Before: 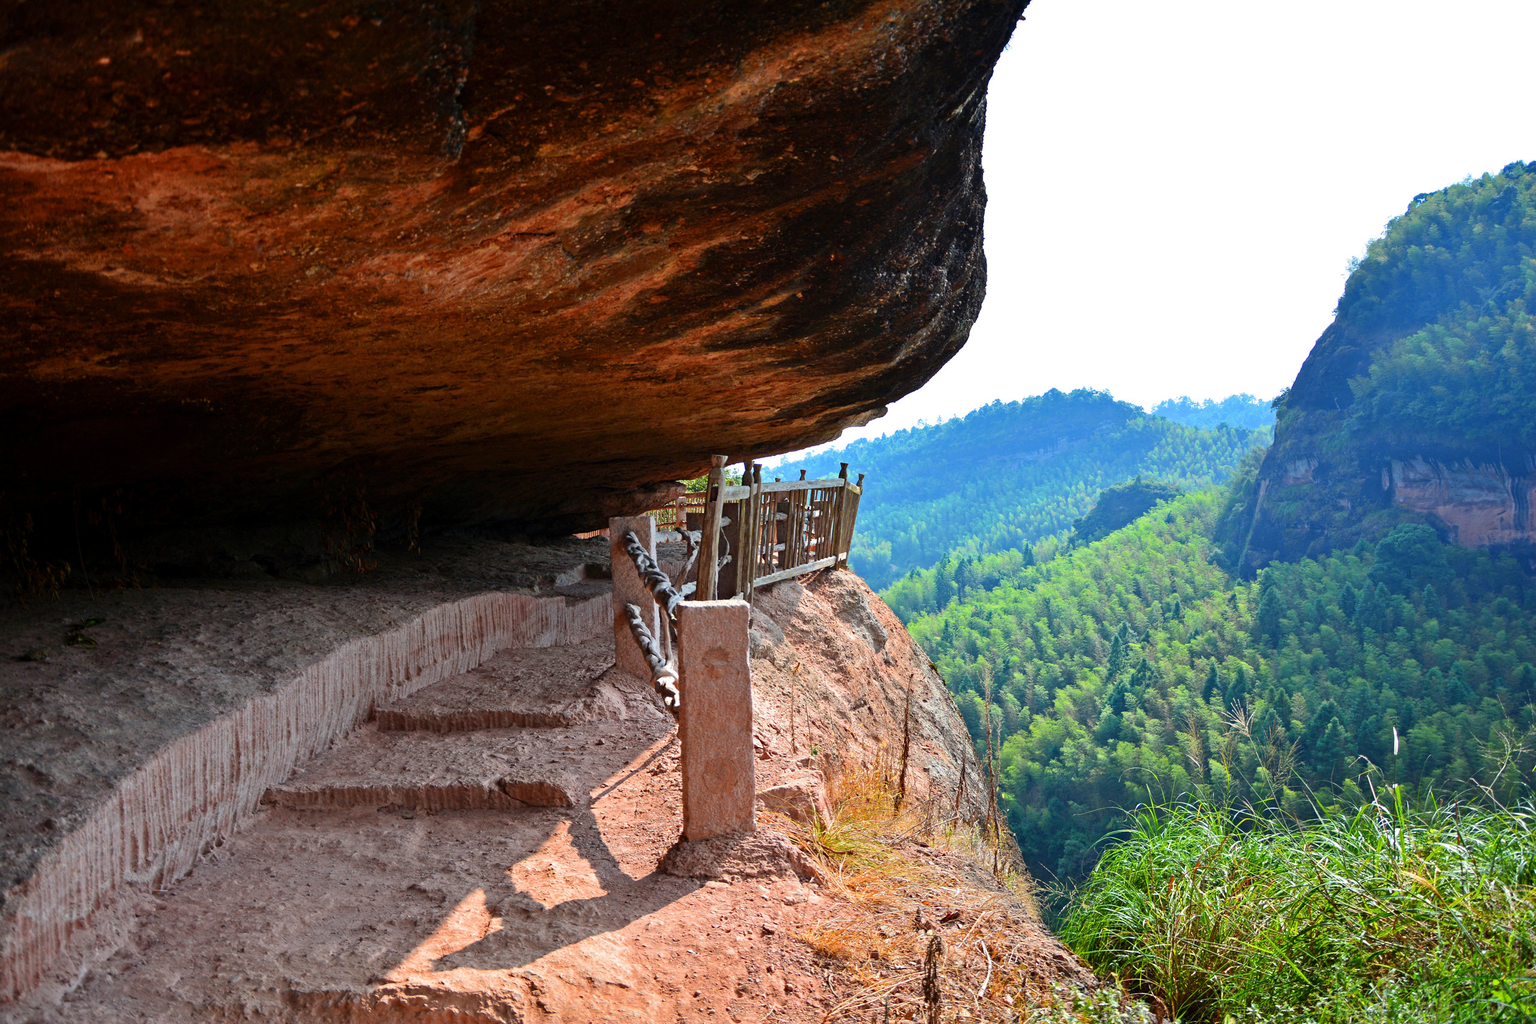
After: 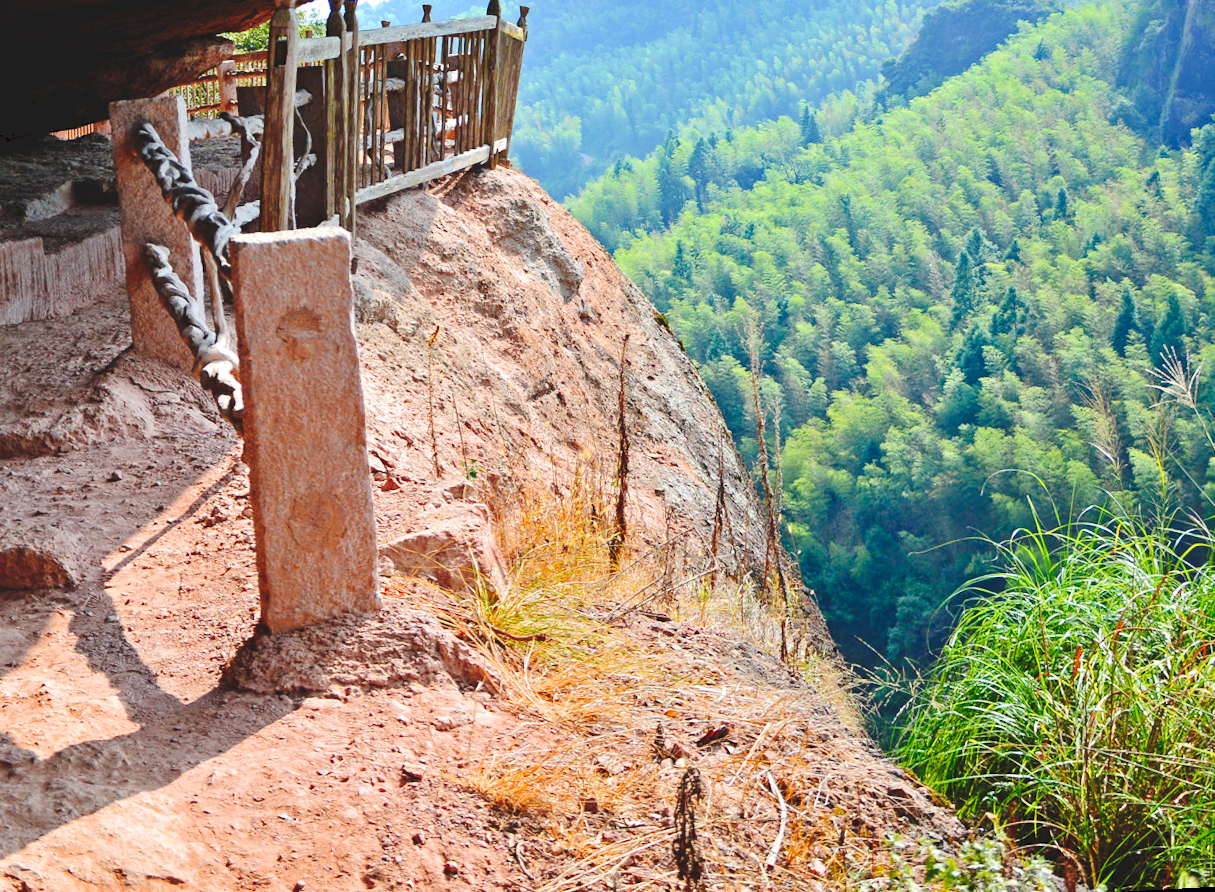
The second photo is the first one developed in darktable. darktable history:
tone curve: curves: ch0 [(0, 0) (0.003, 0.112) (0.011, 0.115) (0.025, 0.111) (0.044, 0.114) (0.069, 0.126) (0.1, 0.144) (0.136, 0.164) (0.177, 0.196) (0.224, 0.249) (0.277, 0.316) (0.335, 0.401) (0.399, 0.487) (0.468, 0.571) (0.543, 0.647) (0.623, 0.728) (0.709, 0.795) (0.801, 0.866) (0.898, 0.933) (1, 1)], preserve colors none
crop: left 35.976%, top 45.819%, right 18.162%, bottom 5.807%
rotate and perspective: rotation -3.18°, automatic cropping off
